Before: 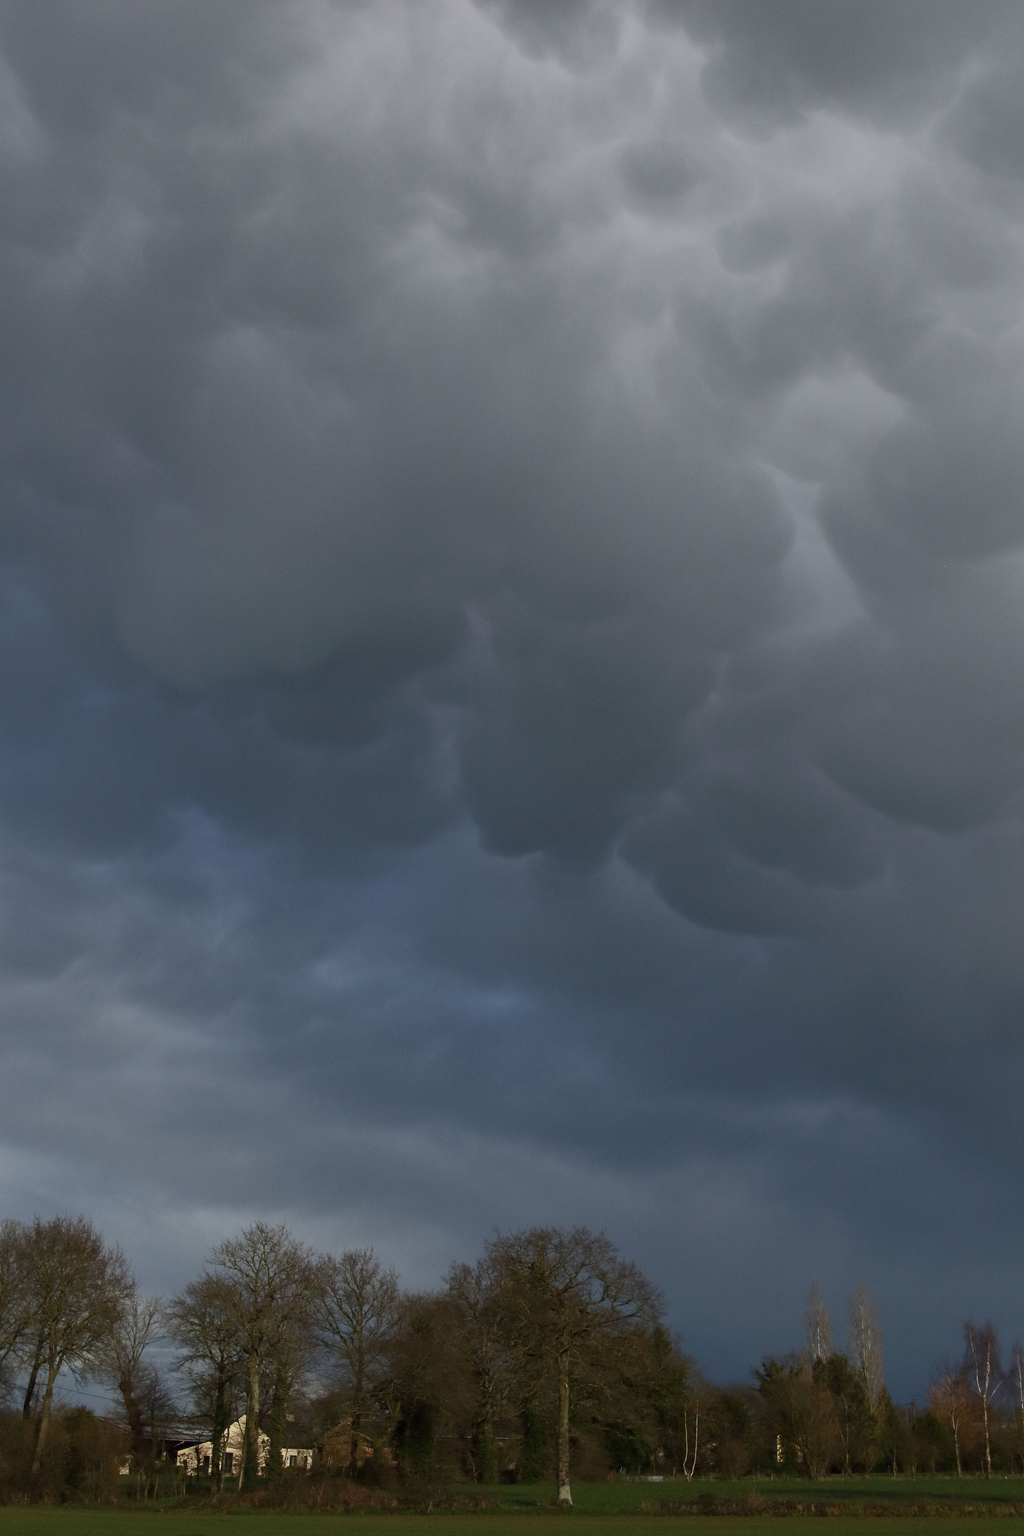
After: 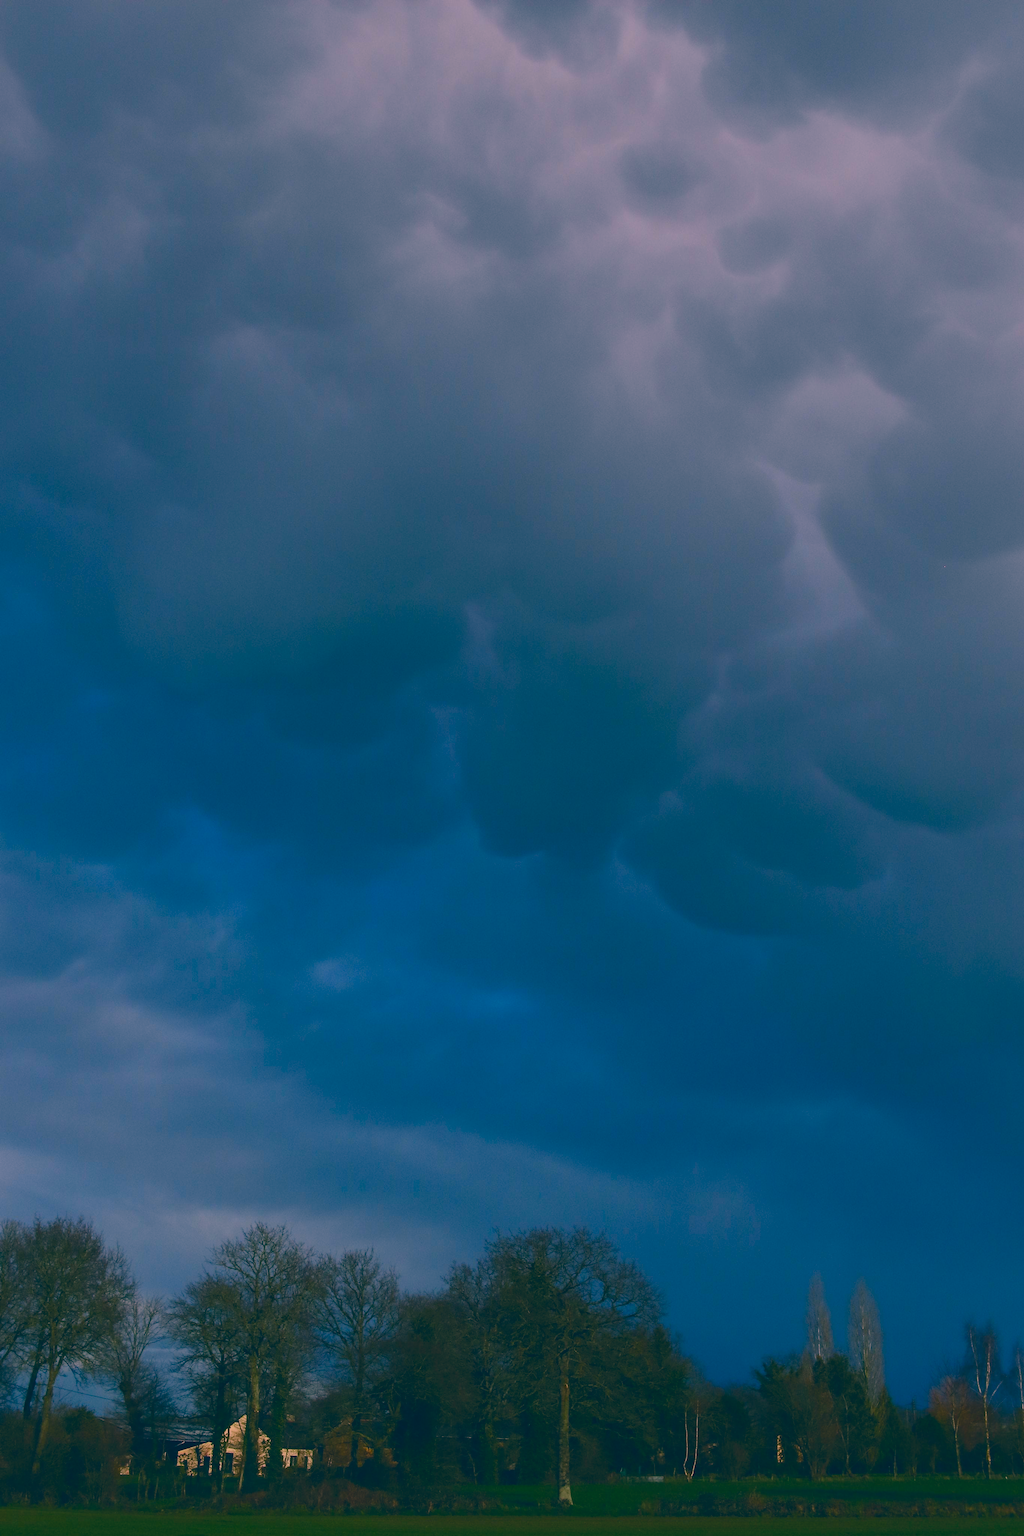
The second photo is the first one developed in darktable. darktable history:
sharpen: radius 2.873, amount 0.87, threshold 47.398
exposure: black level correction -0.015, exposure -0.502 EV, compensate exposure bias true, compensate highlight preservation false
color balance rgb: highlights gain › chroma 1.749%, highlights gain › hue 55.8°, perceptual saturation grading › global saturation 20%, perceptual saturation grading › highlights -25.261%, perceptual saturation grading › shadows 49.296%, global vibrance 5.19%, contrast 3.072%
color correction: highlights a* 16.72, highlights b* 0.203, shadows a* -14.93, shadows b* -13.78, saturation 1.49
